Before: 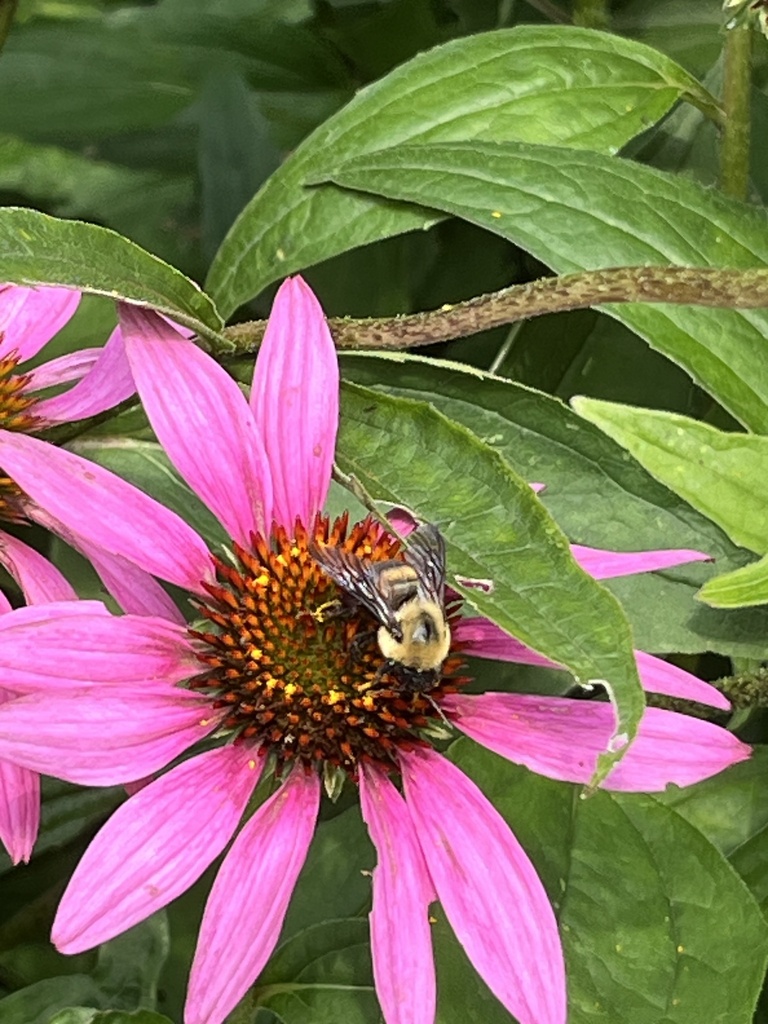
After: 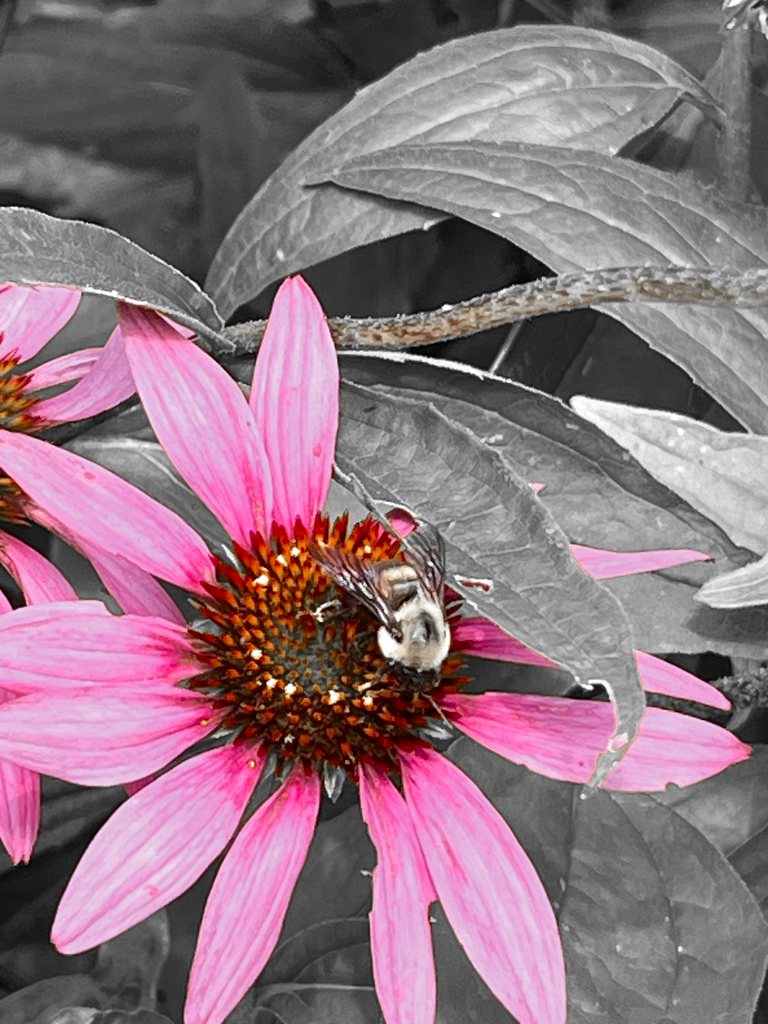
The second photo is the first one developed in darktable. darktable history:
color zones: curves: ch0 [(0, 0.497) (0.096, 0.361) (0.221, 0.538) (0.429, 0.5) (0.571, 0.5) (0.714, 0.5) (0.857, 0.5) (1, 0.497)]; ch1 [(0, 0.5) (0.143, 0.5) (0.257, -0.002) (0.429, 0.04) (0.571, -0.001) (0.714, -0.015) (0.857, 0.024) (1, 0.5)]
